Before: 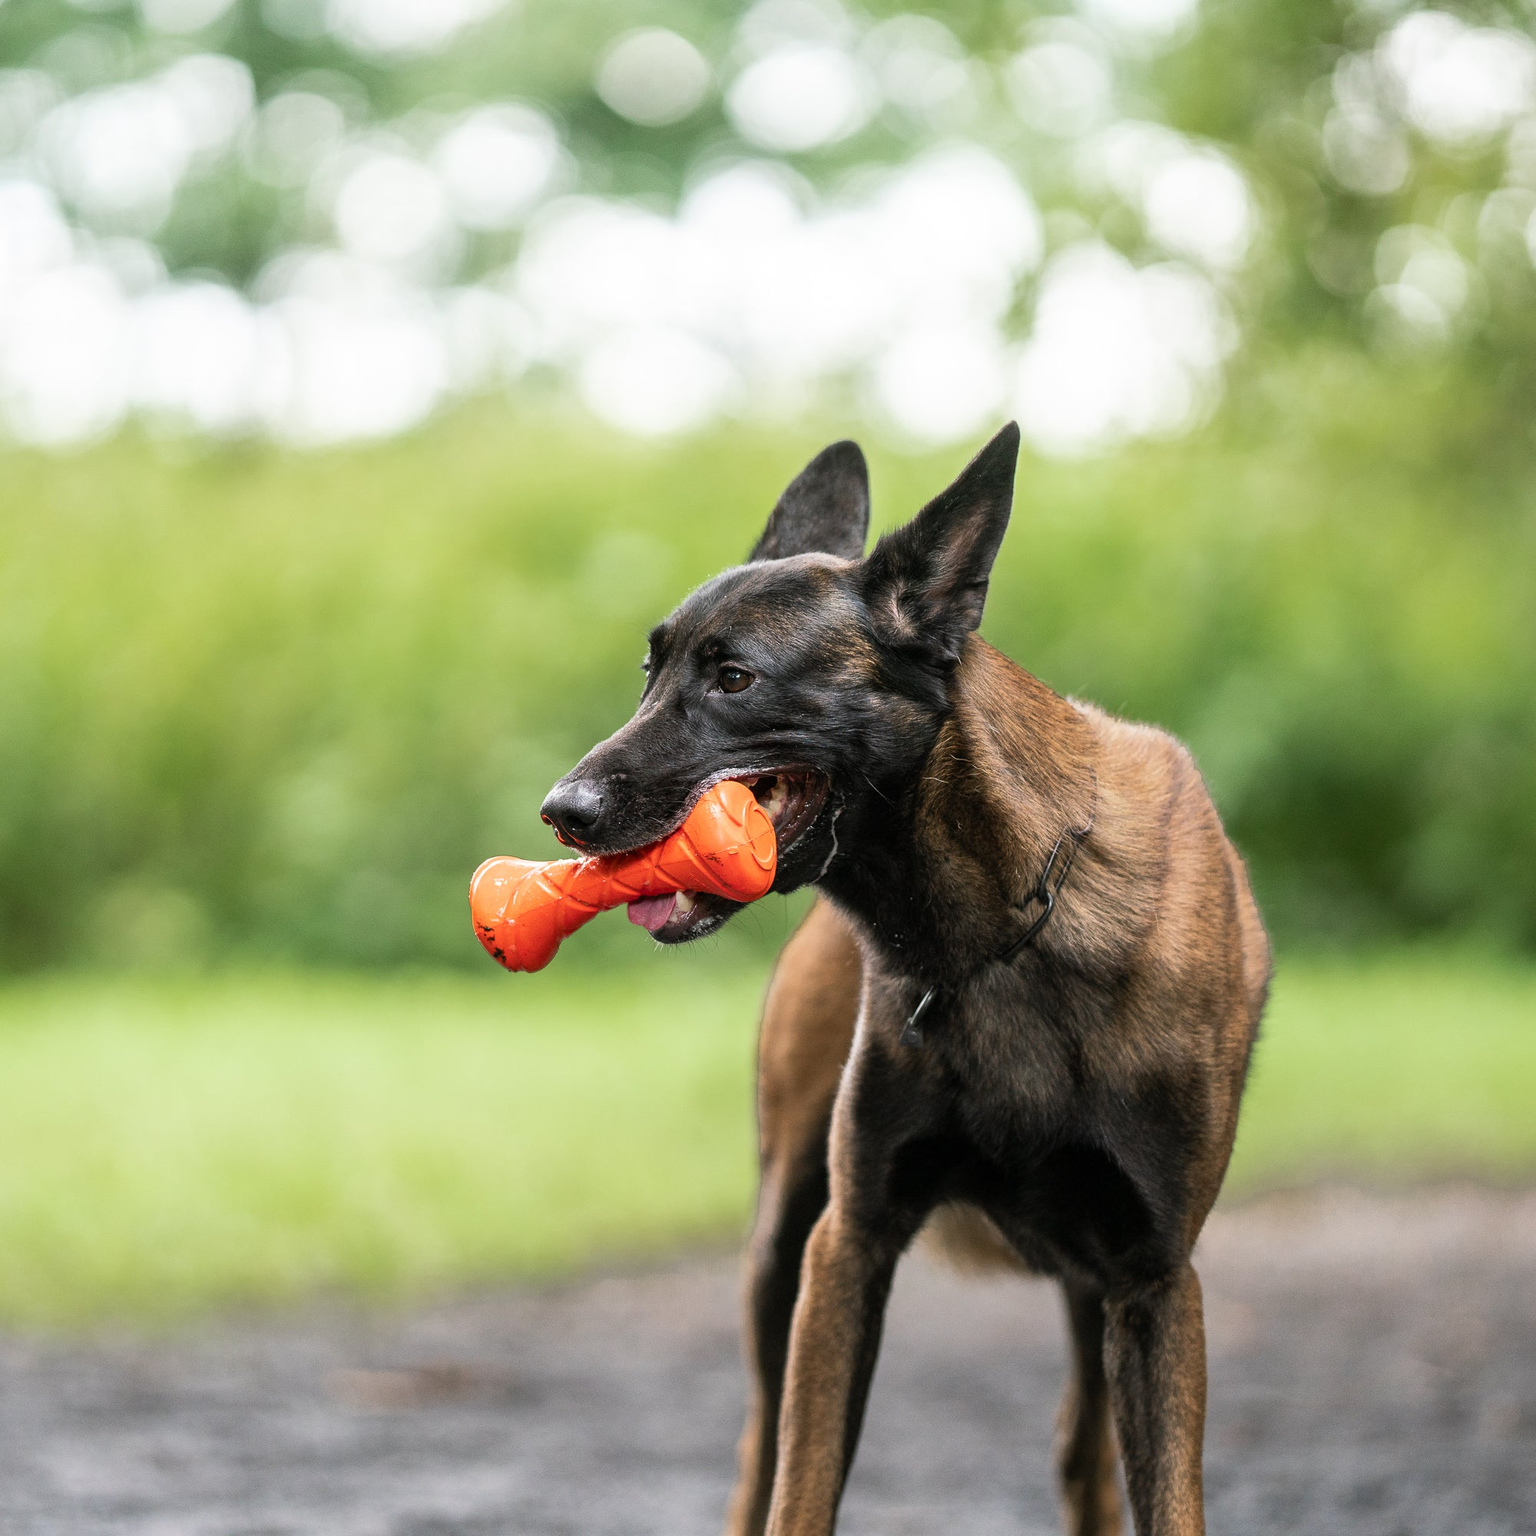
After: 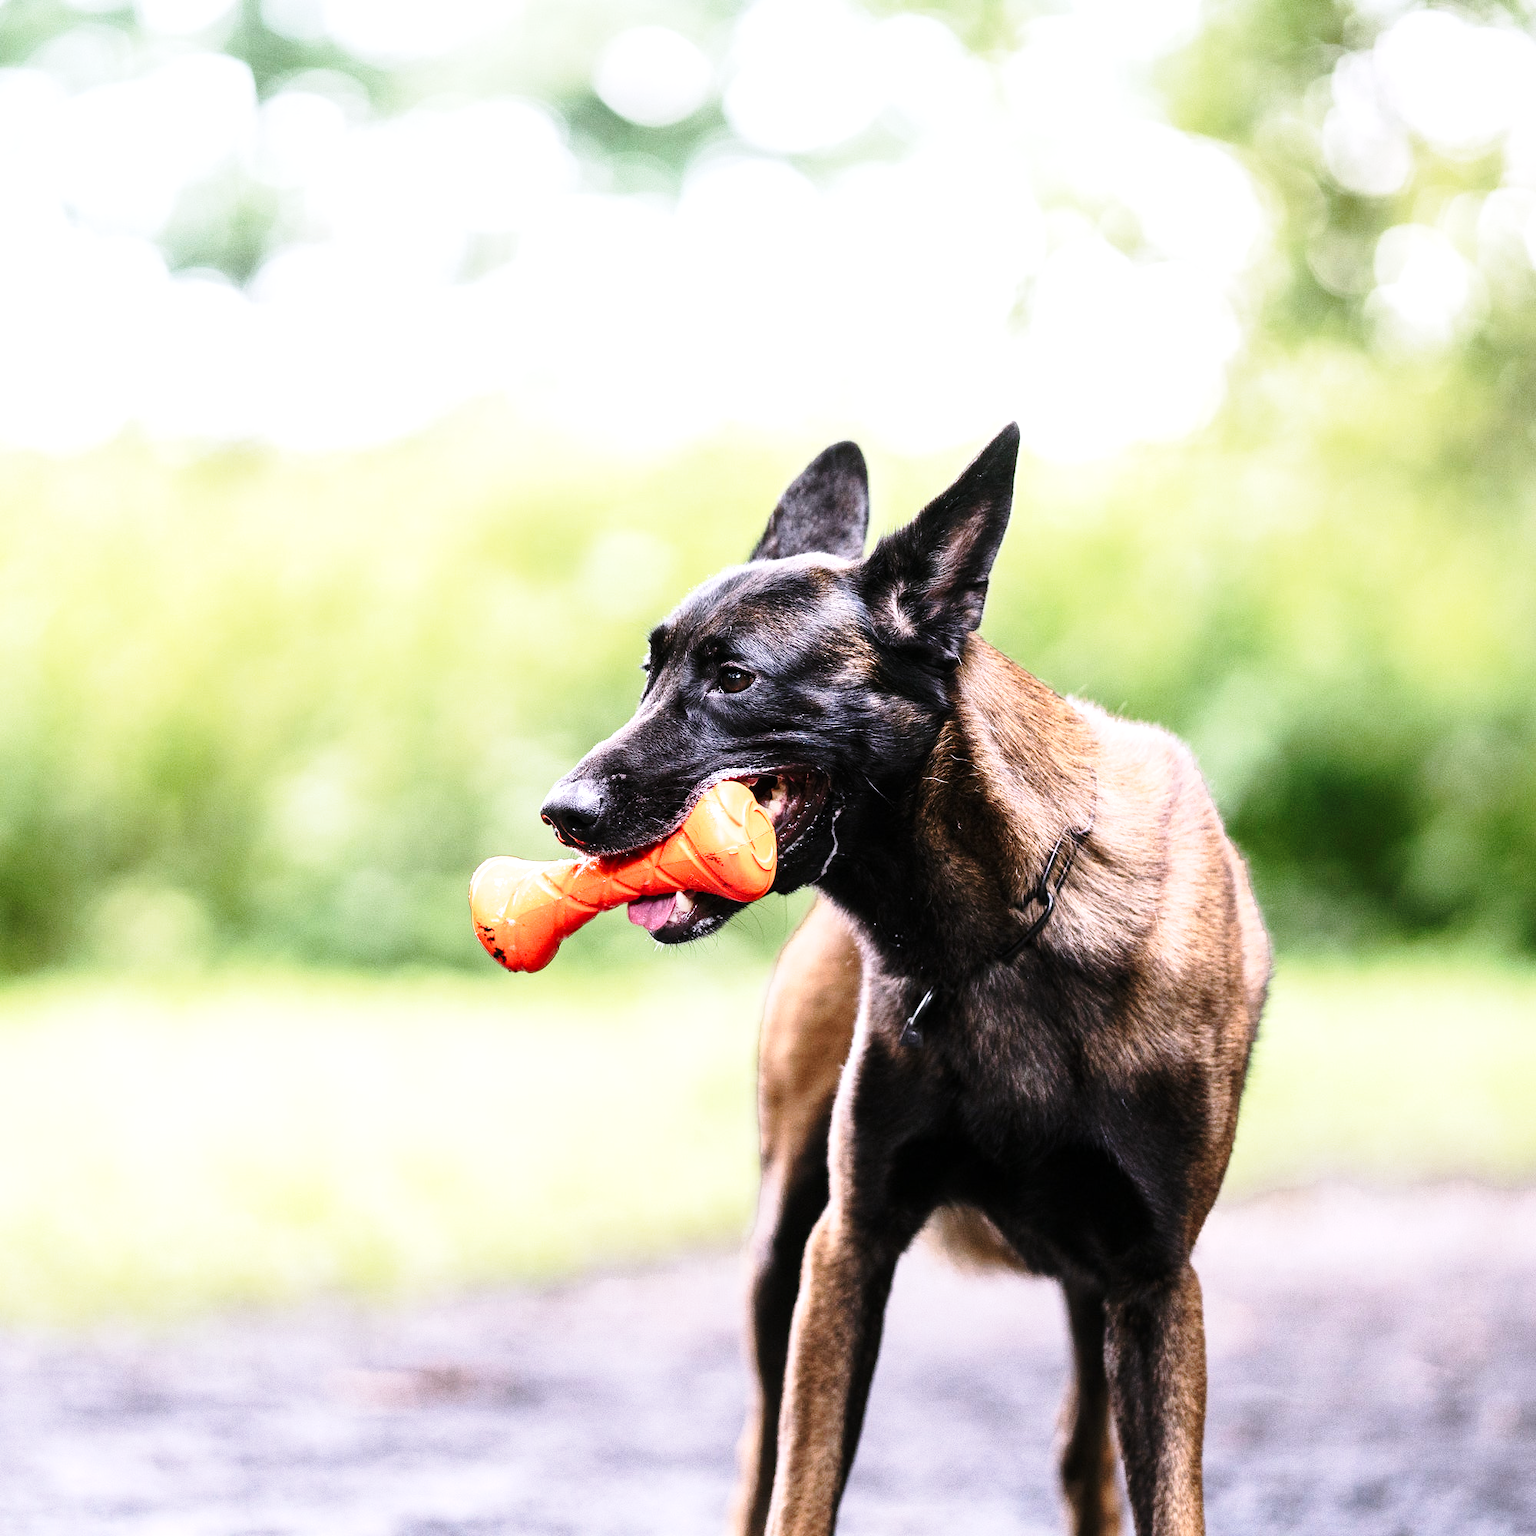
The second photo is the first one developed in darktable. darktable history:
base curve: curves: ch0 [(0, 0) (0.028, 0.03) (0.121, 0.232) (0.46, 0.748) (0.859, 0.968) (1, 1)], preserve colors none
white balance: red 1.042, blue 1.17
tone equalizer: -8 EV -0.75 EV, -7 EV -0.7 EV, -6 EV -0.6 EV, -5 EV -0.4 EV, -3 EV 0.4 EV, -2 EV 0.6 EV, -1 EV 0.7 EV, +0 EV 0.75 EV, edges refinement/feathering 500, mask exposure compensation -1.57 EV, preserve details no
